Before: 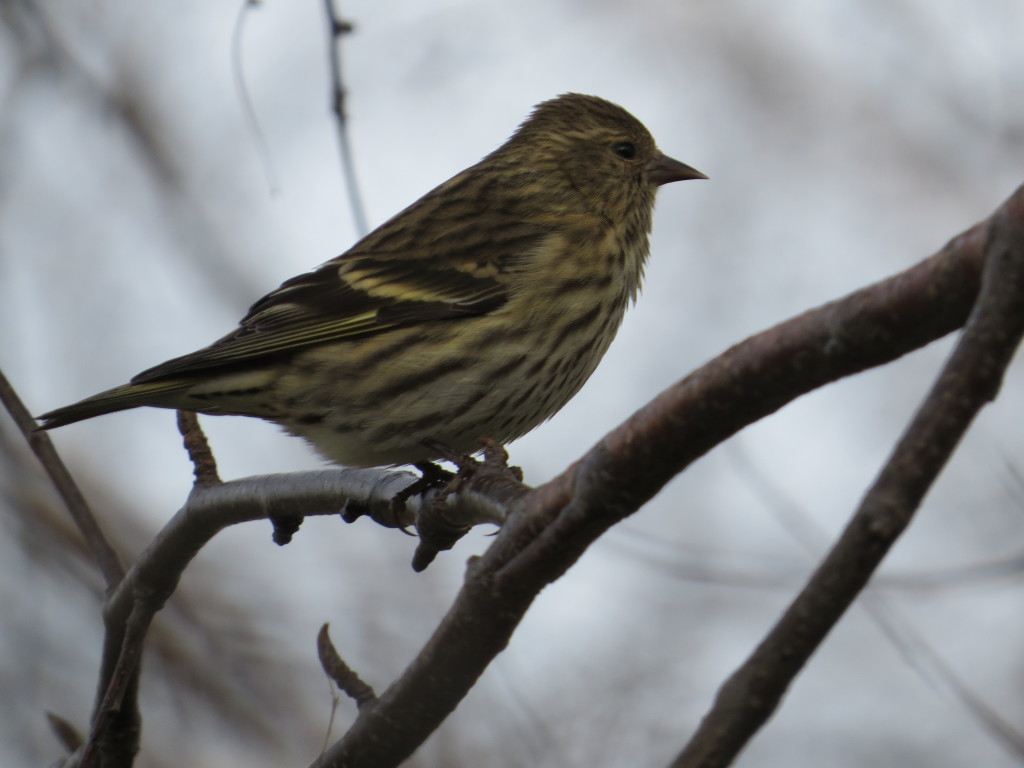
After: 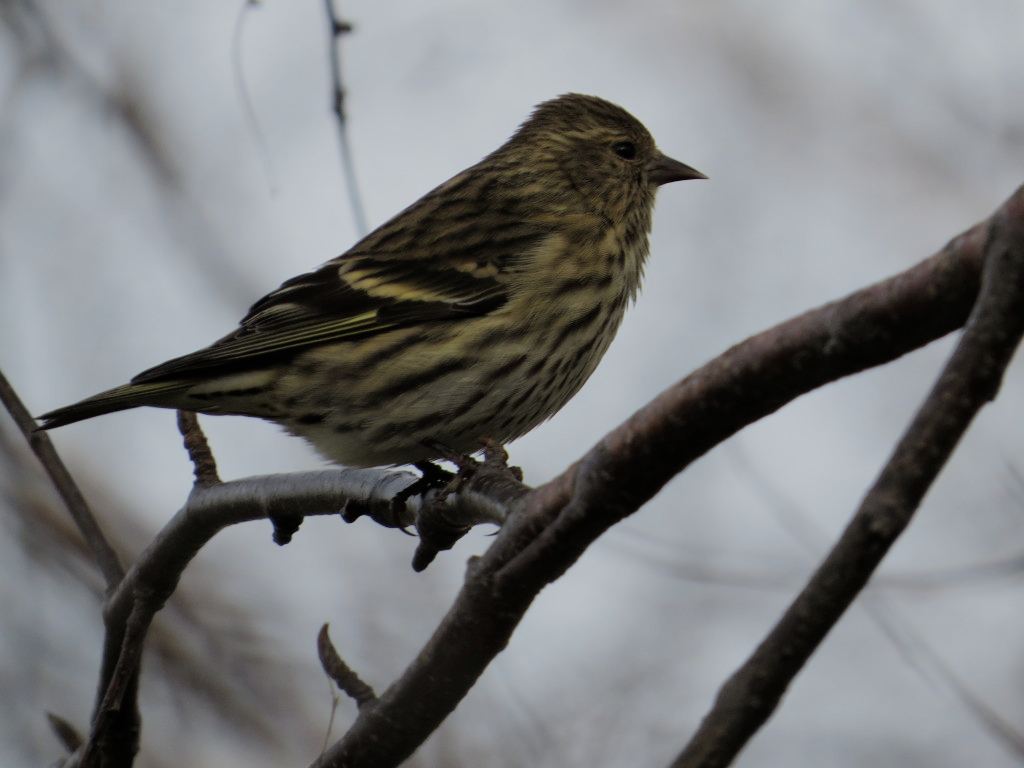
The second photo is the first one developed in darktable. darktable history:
filmic rgb: black relative exposure -7.65 EV, white relative exposure 4.56 EV, hardness 3.61
color calibration: illuminant same as pipeline (D50), adaptation XYZ, x 0.346, y 0.357, temperature 5011.73 K
